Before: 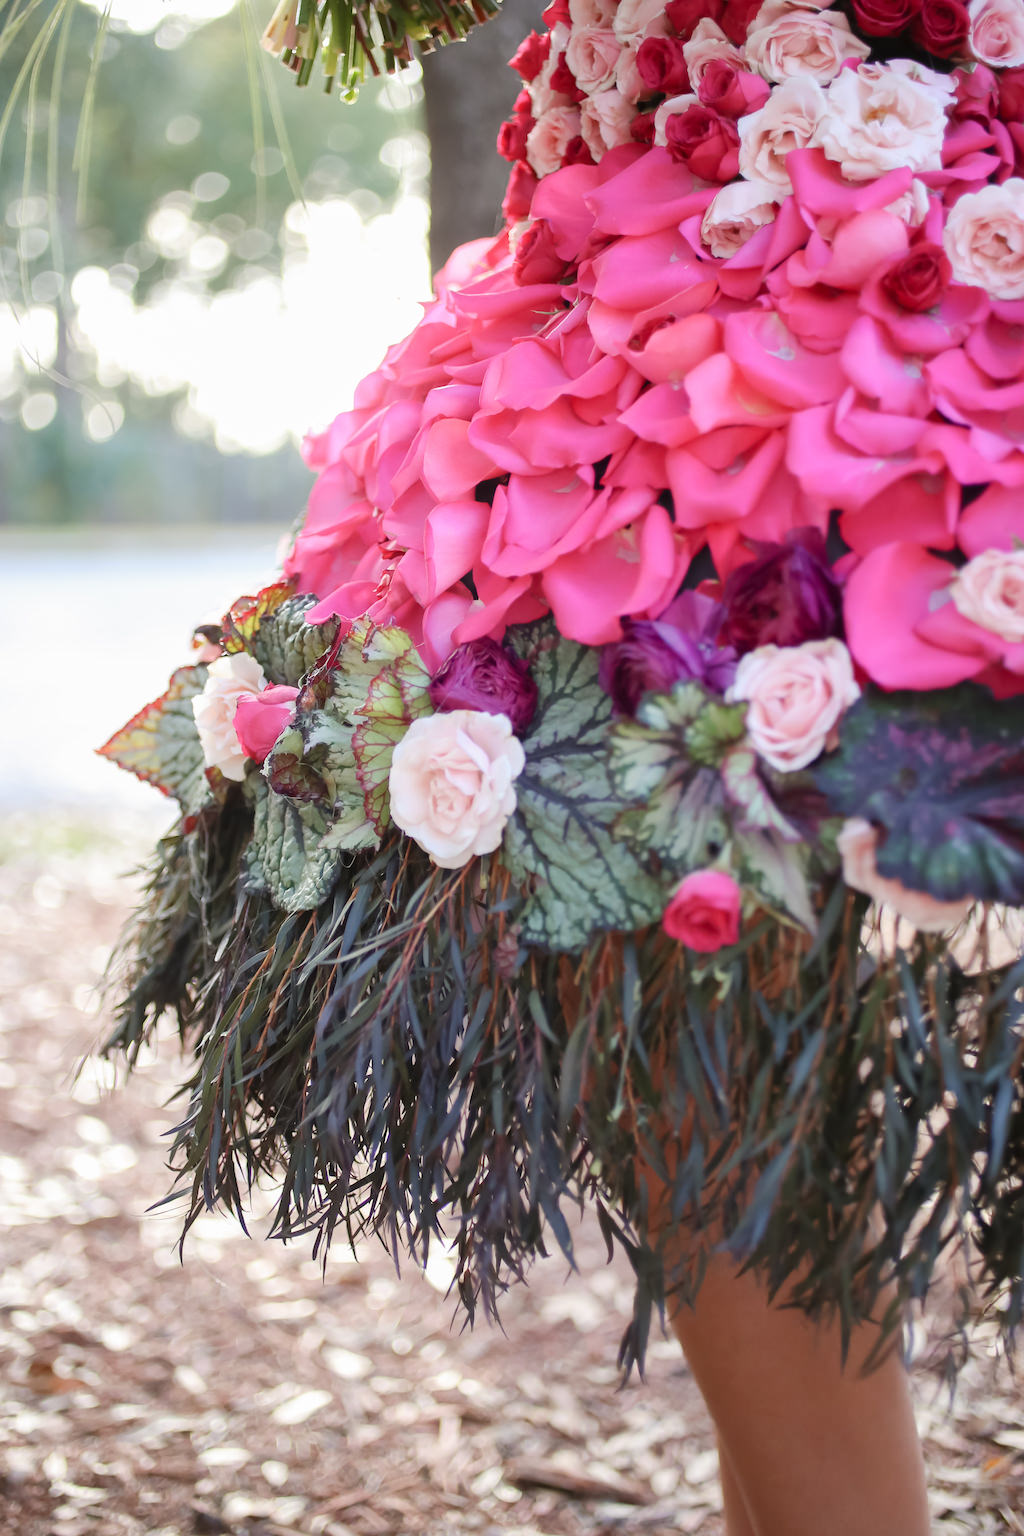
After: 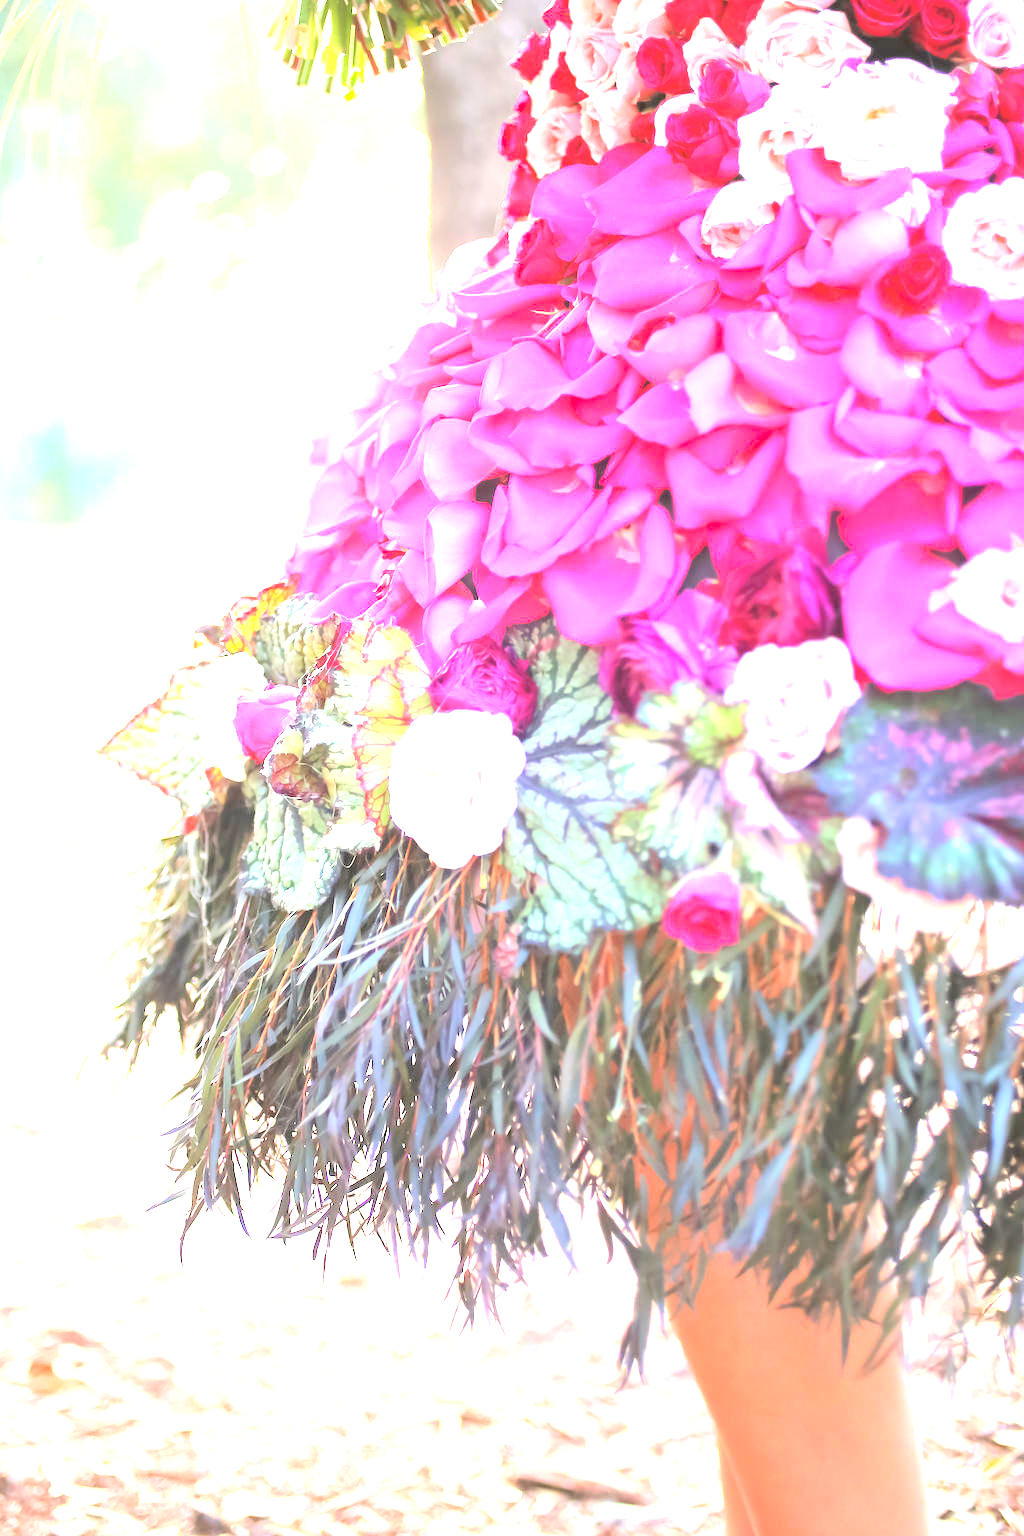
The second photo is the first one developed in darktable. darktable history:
exposure: black level correction 0, exposure 2.113 EV, compensate highlight preservation false
contrast brightness saturation: contrast 0.1, brightness 0.317, saturation 0.137
